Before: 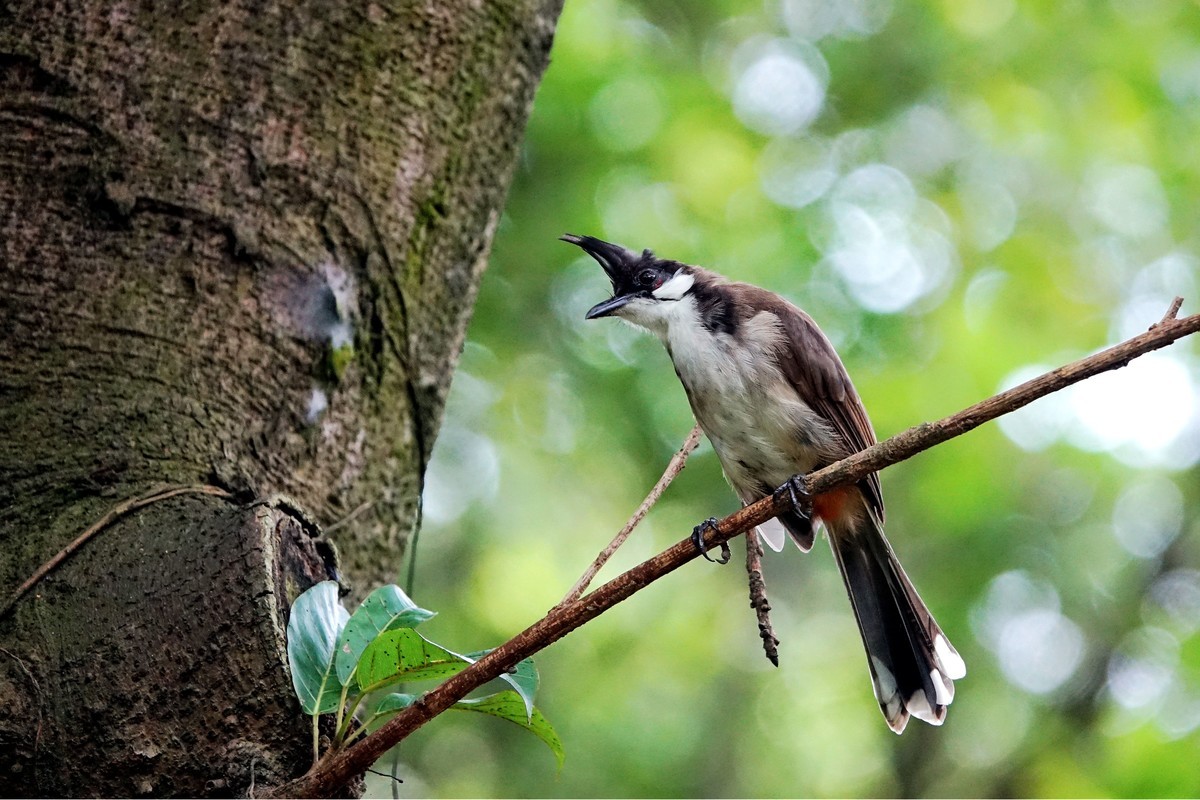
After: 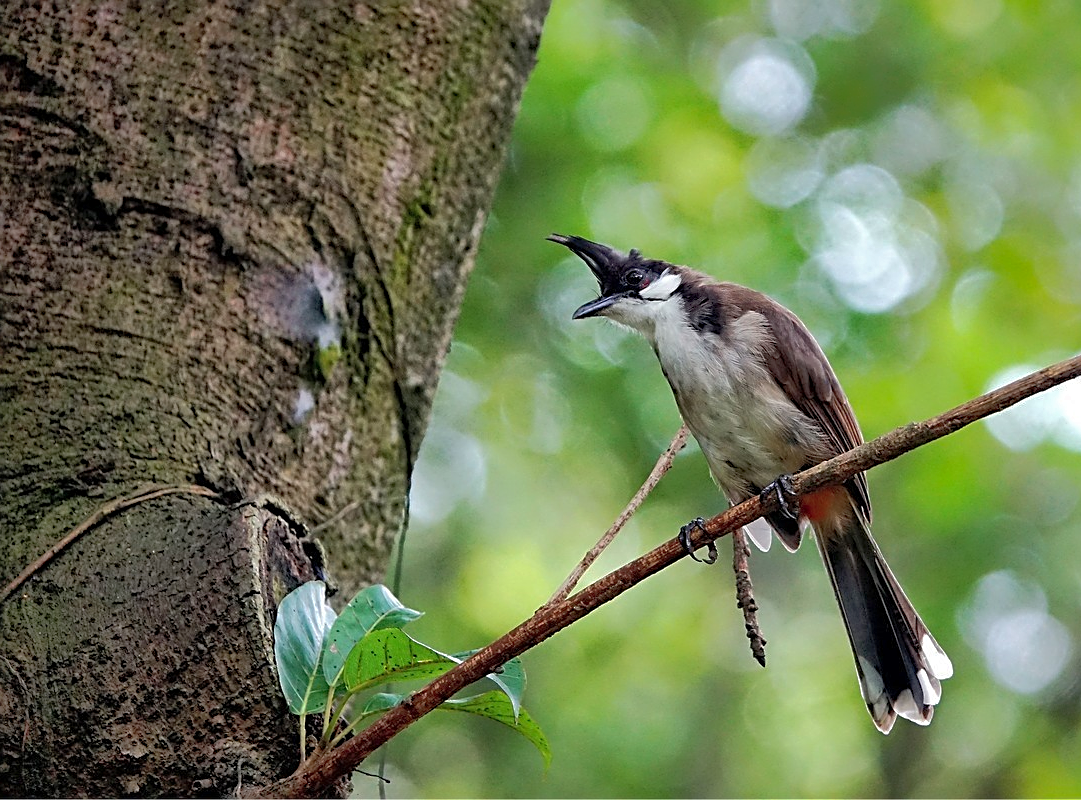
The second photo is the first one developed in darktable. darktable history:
crop and rotate: left 1.088%, right 8.807%
sharpen: on, module defaults
shadows and highlights: shadows 60, highlights -60
